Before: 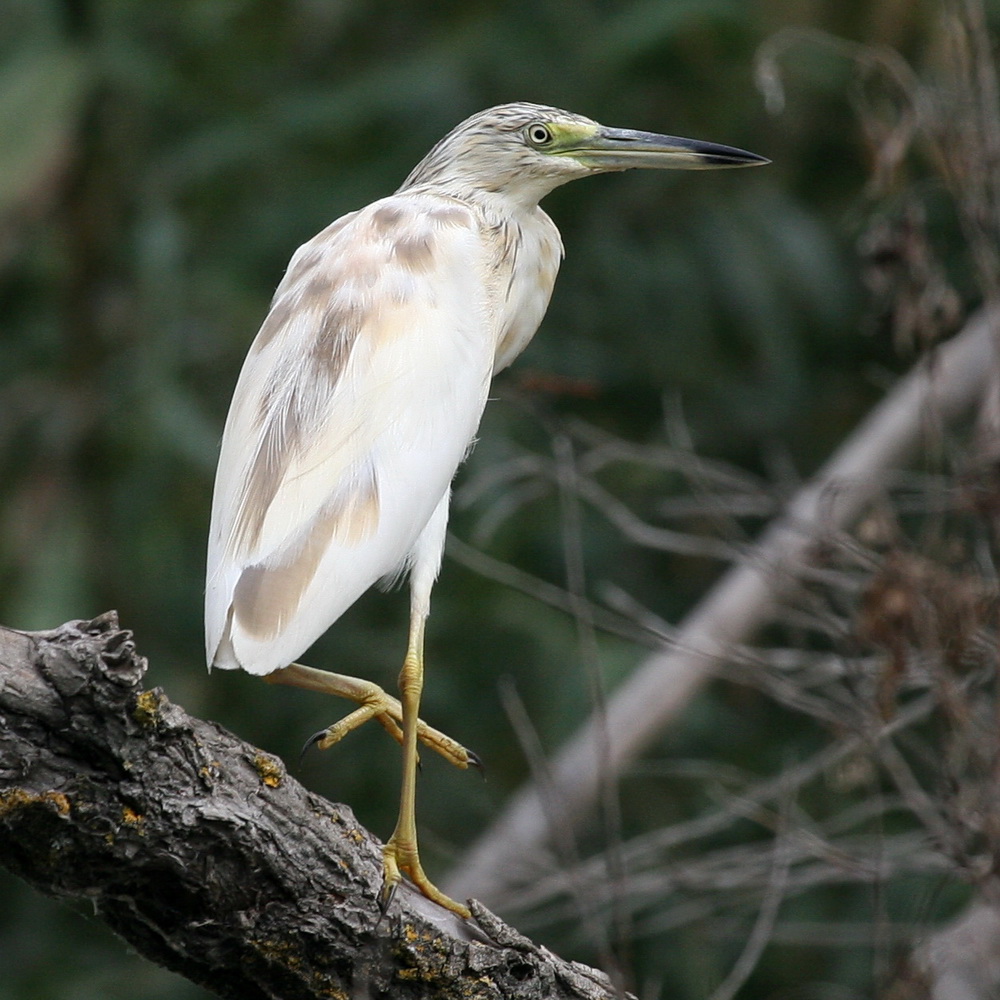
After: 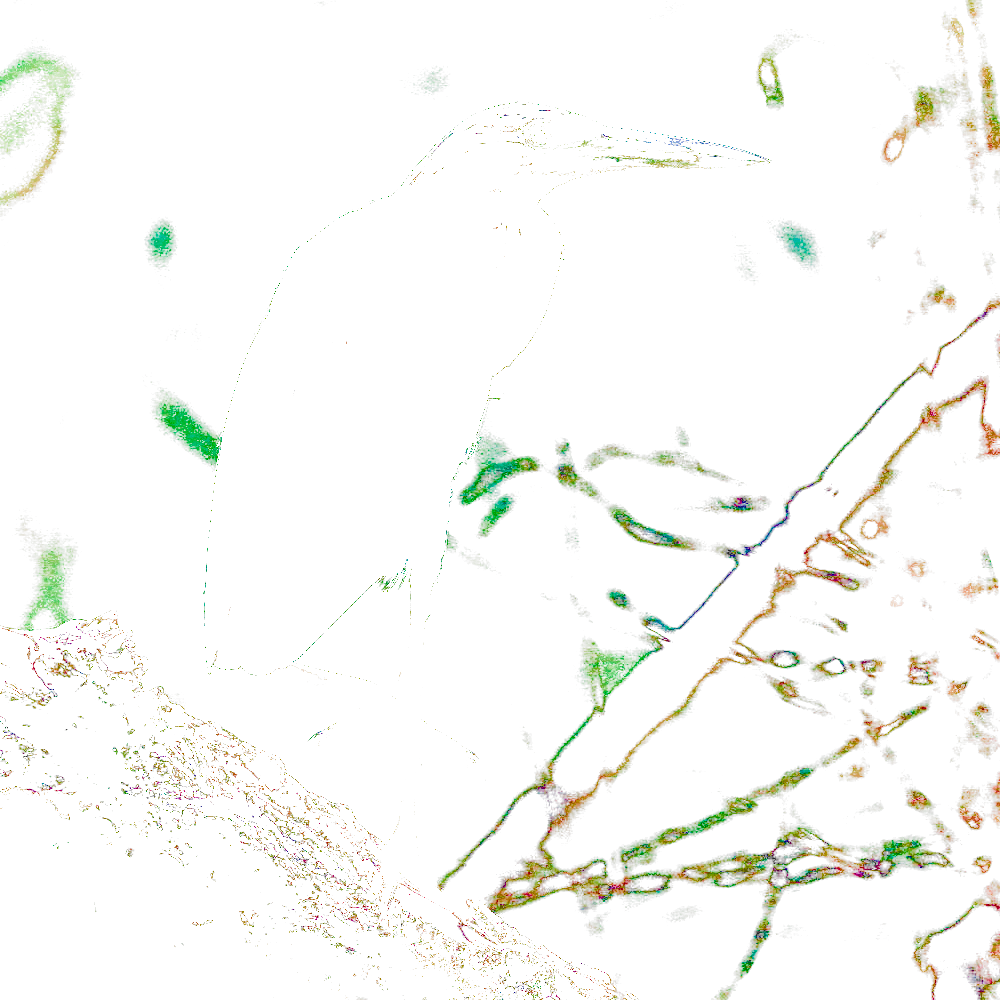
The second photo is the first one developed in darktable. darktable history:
shadows and highlights: shadows 62.77, white point adjustment 0.327, highlights -33.59, compress 84.19%
exposure: black level correction 0.099, exposure 2.972 EV, compensate highlight preservation false
filmic rgb: black relative exposure -16 EV, white relative exposure 2.93 EV, threshold 5.95 EV, hardness 9.98, color science v5 (2021), contrast in shadows safe, contrast in highlights safe, enable highlight reconstruction true
